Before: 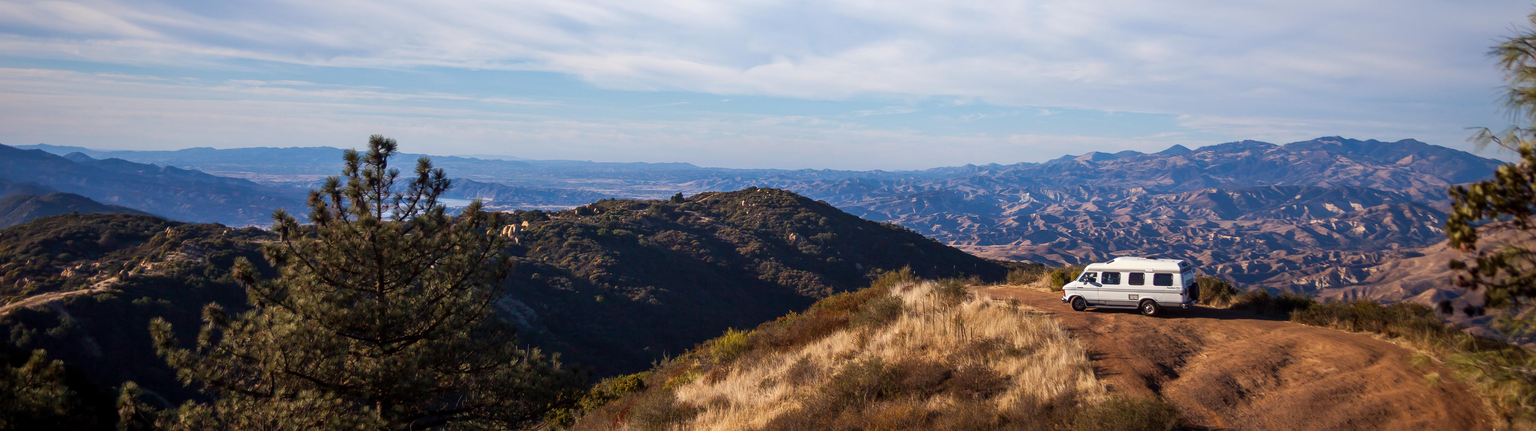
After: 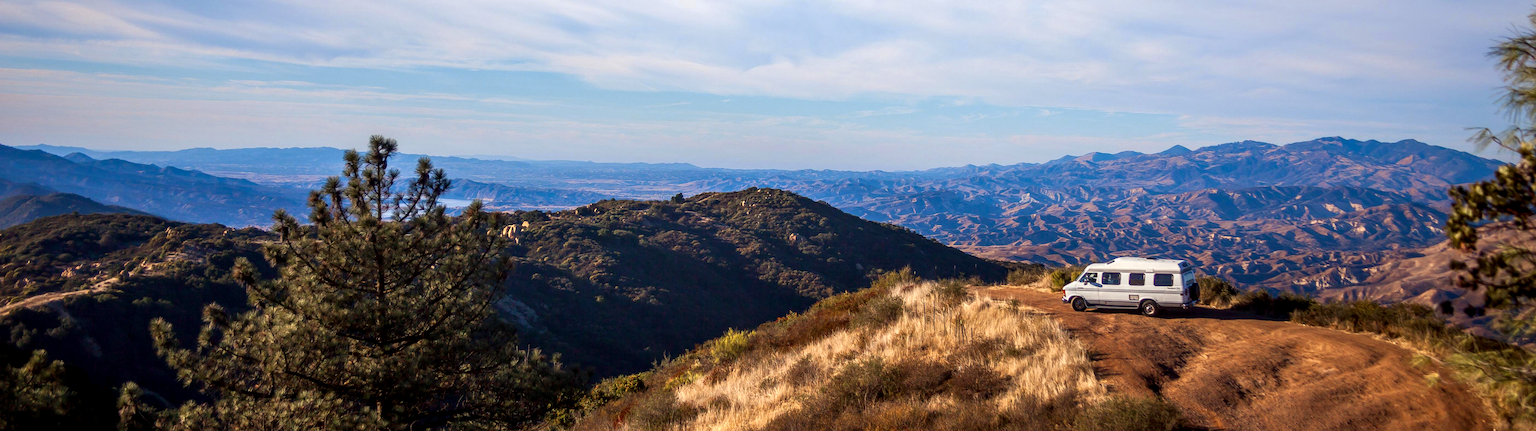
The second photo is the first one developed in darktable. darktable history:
local contrast: on, module defaults
color zones: curves: ch0 [(0.004, 0.305) (0.261, 0.623) (0.389, 0.399) (0.708, 0.571) (0.947, 0.34)]; ch1 [(0.025, 0.645) (0.229, 0.584) (0.326, 0.551) (0.484, 0.262) (0.757, 0.643)]
